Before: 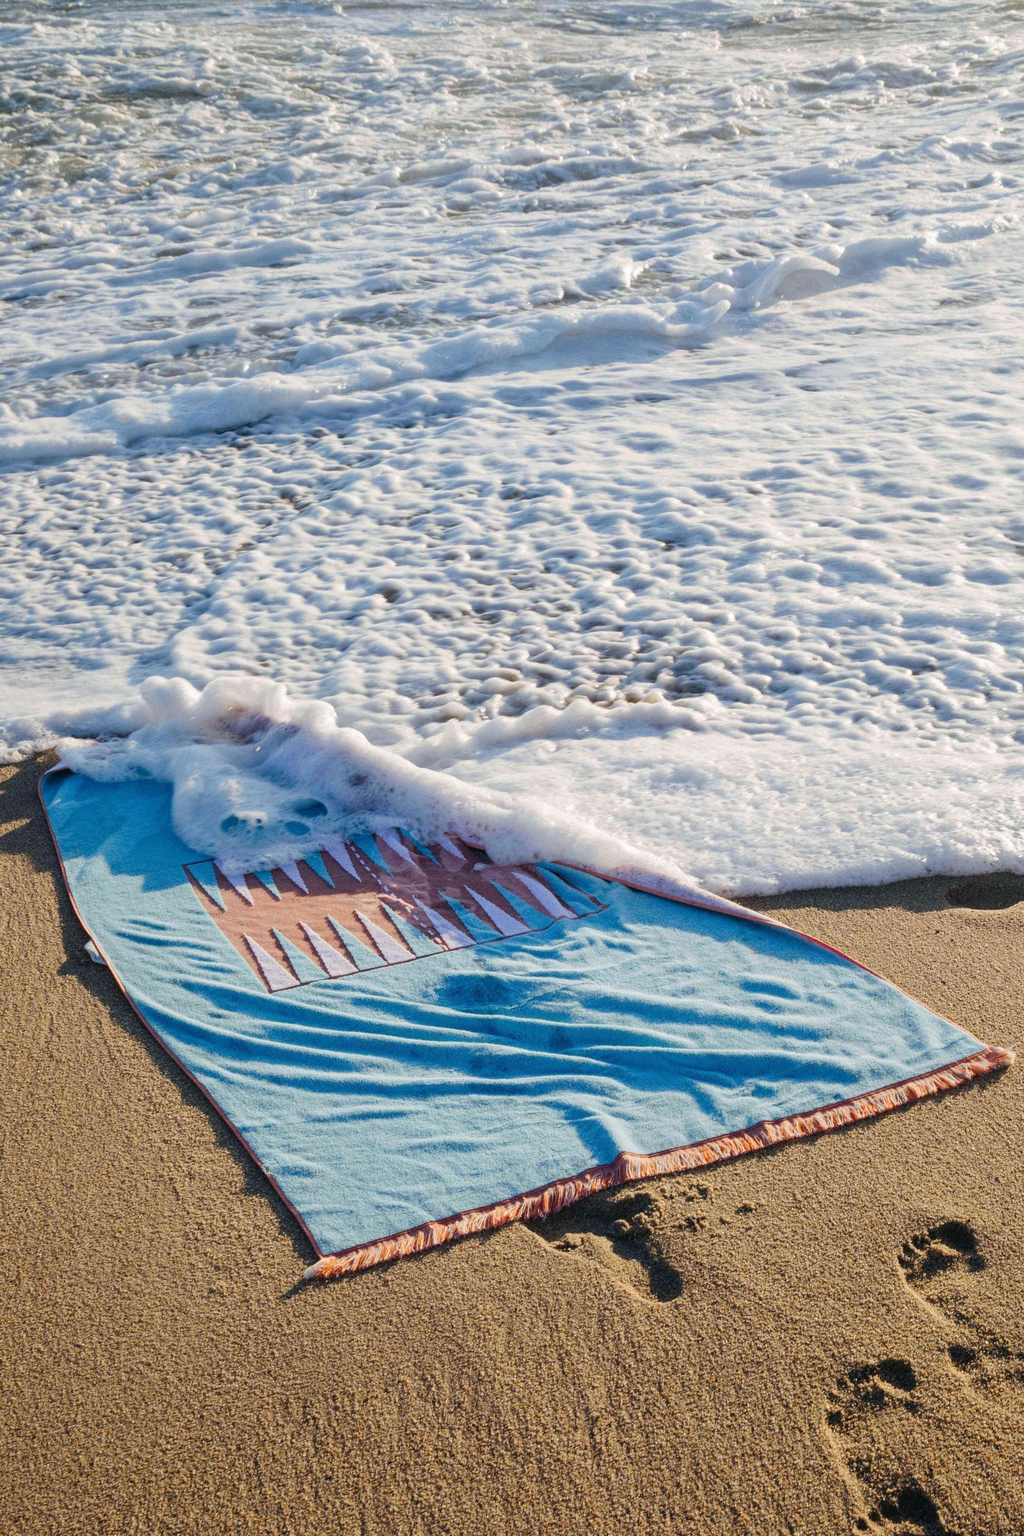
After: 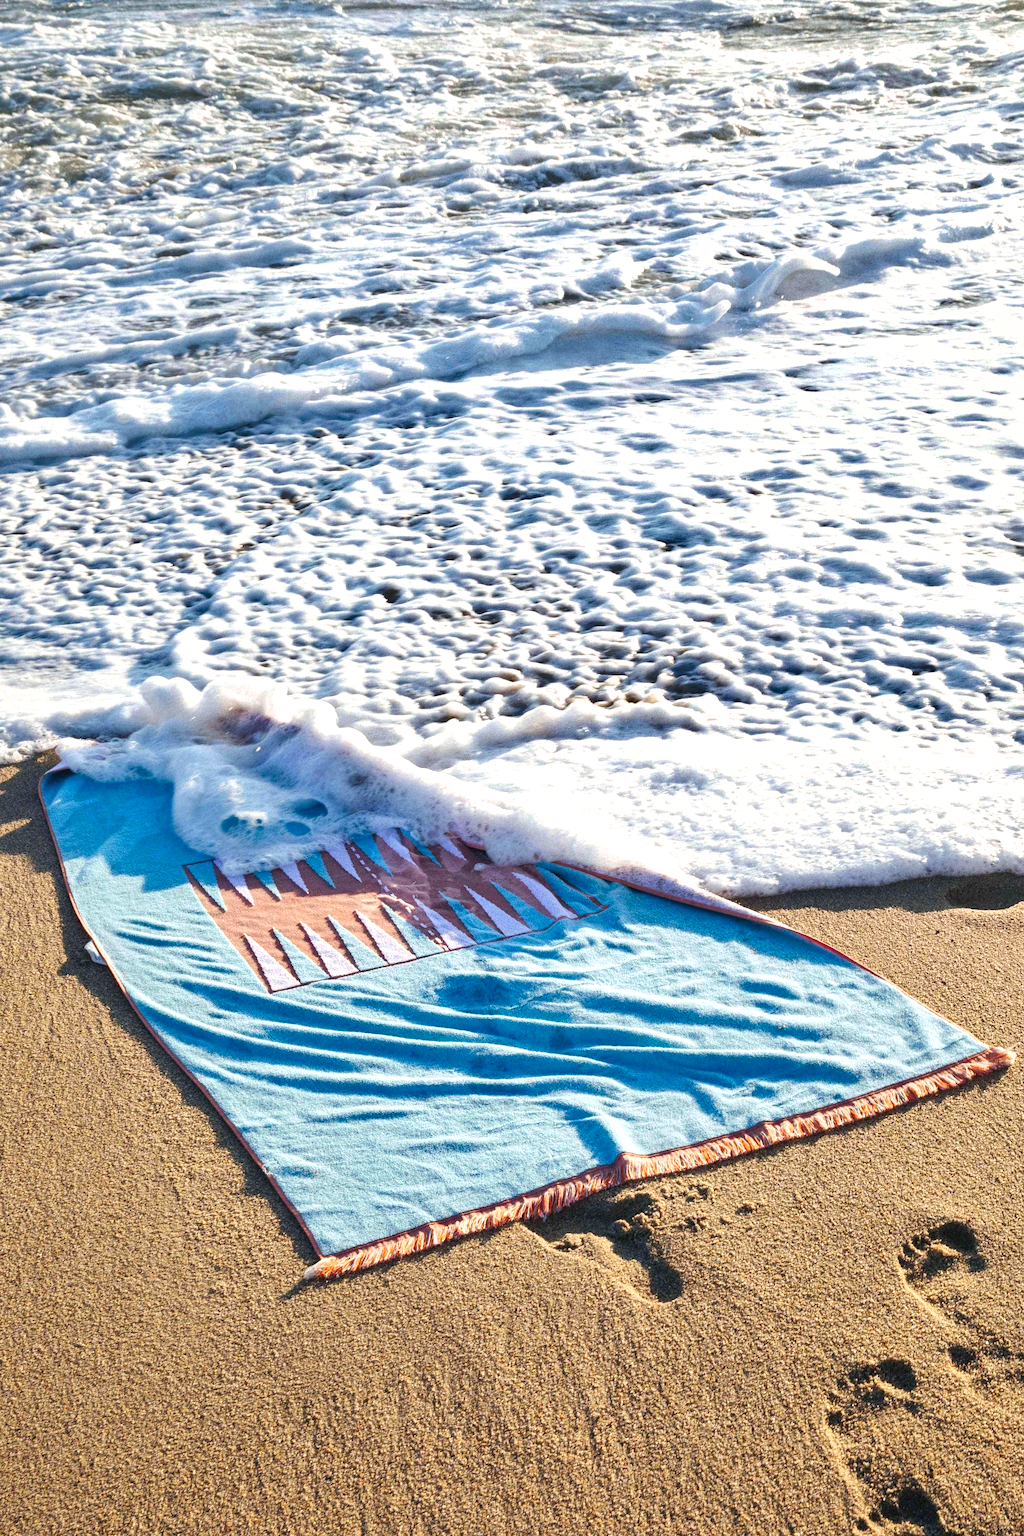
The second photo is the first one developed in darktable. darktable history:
shadows and highlights: shadows 52.42, soften with gaussian
exposure: black level correction 0, exposure 0.7 EV, compensate exposure bias true, compensate highlight preservation false
